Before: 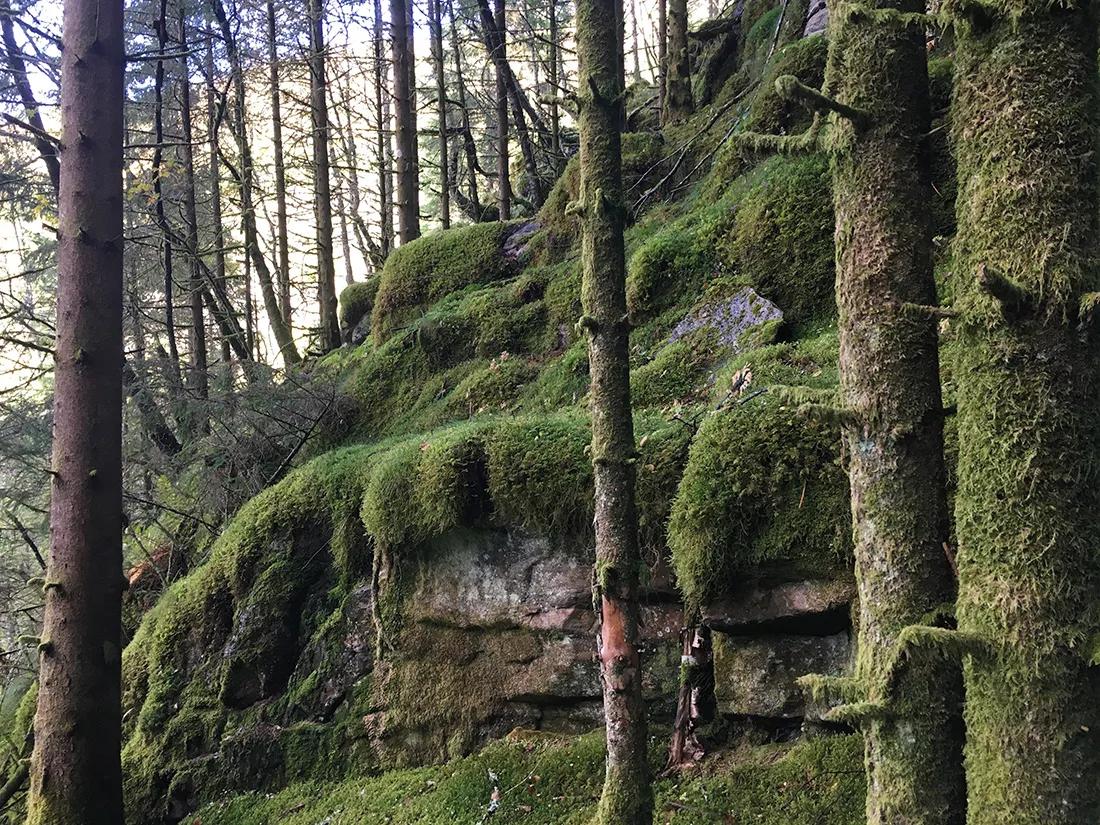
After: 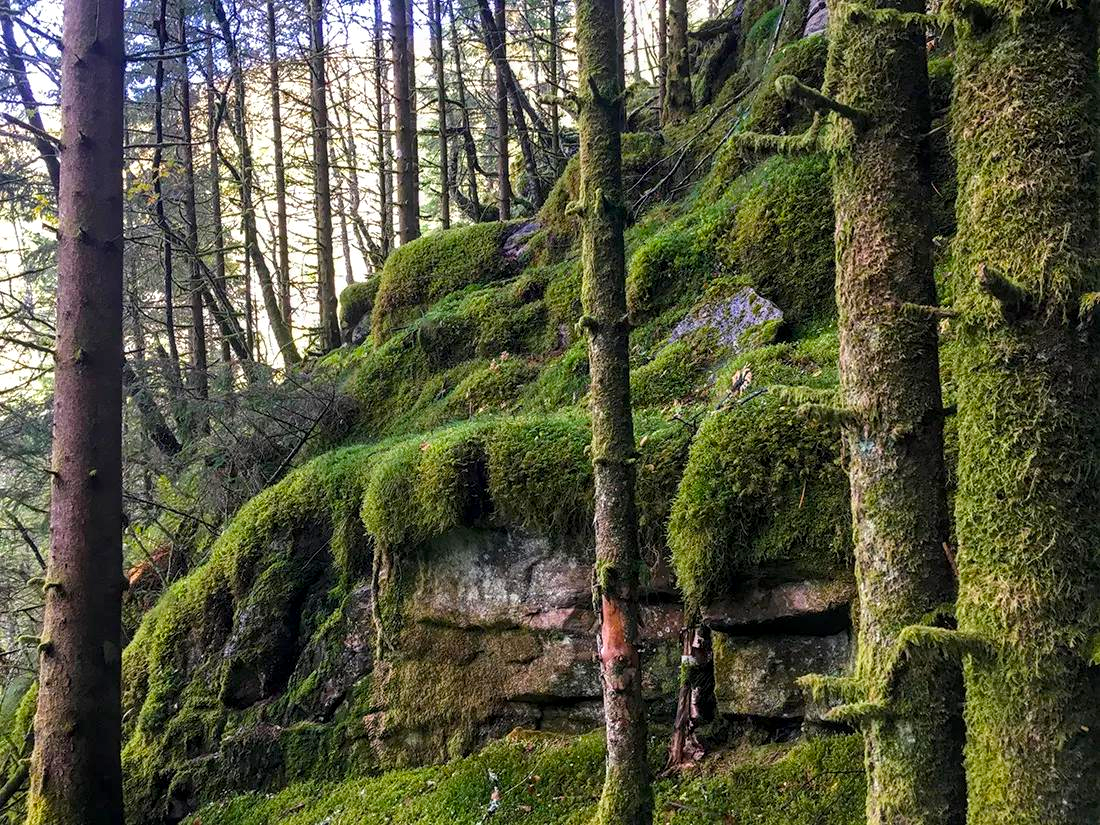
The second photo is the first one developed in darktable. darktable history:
color balance rgb: linear chroma grading › global chroma 15%, perceptual saturation grading › global saturation 30%
local contrast: detail 130%
